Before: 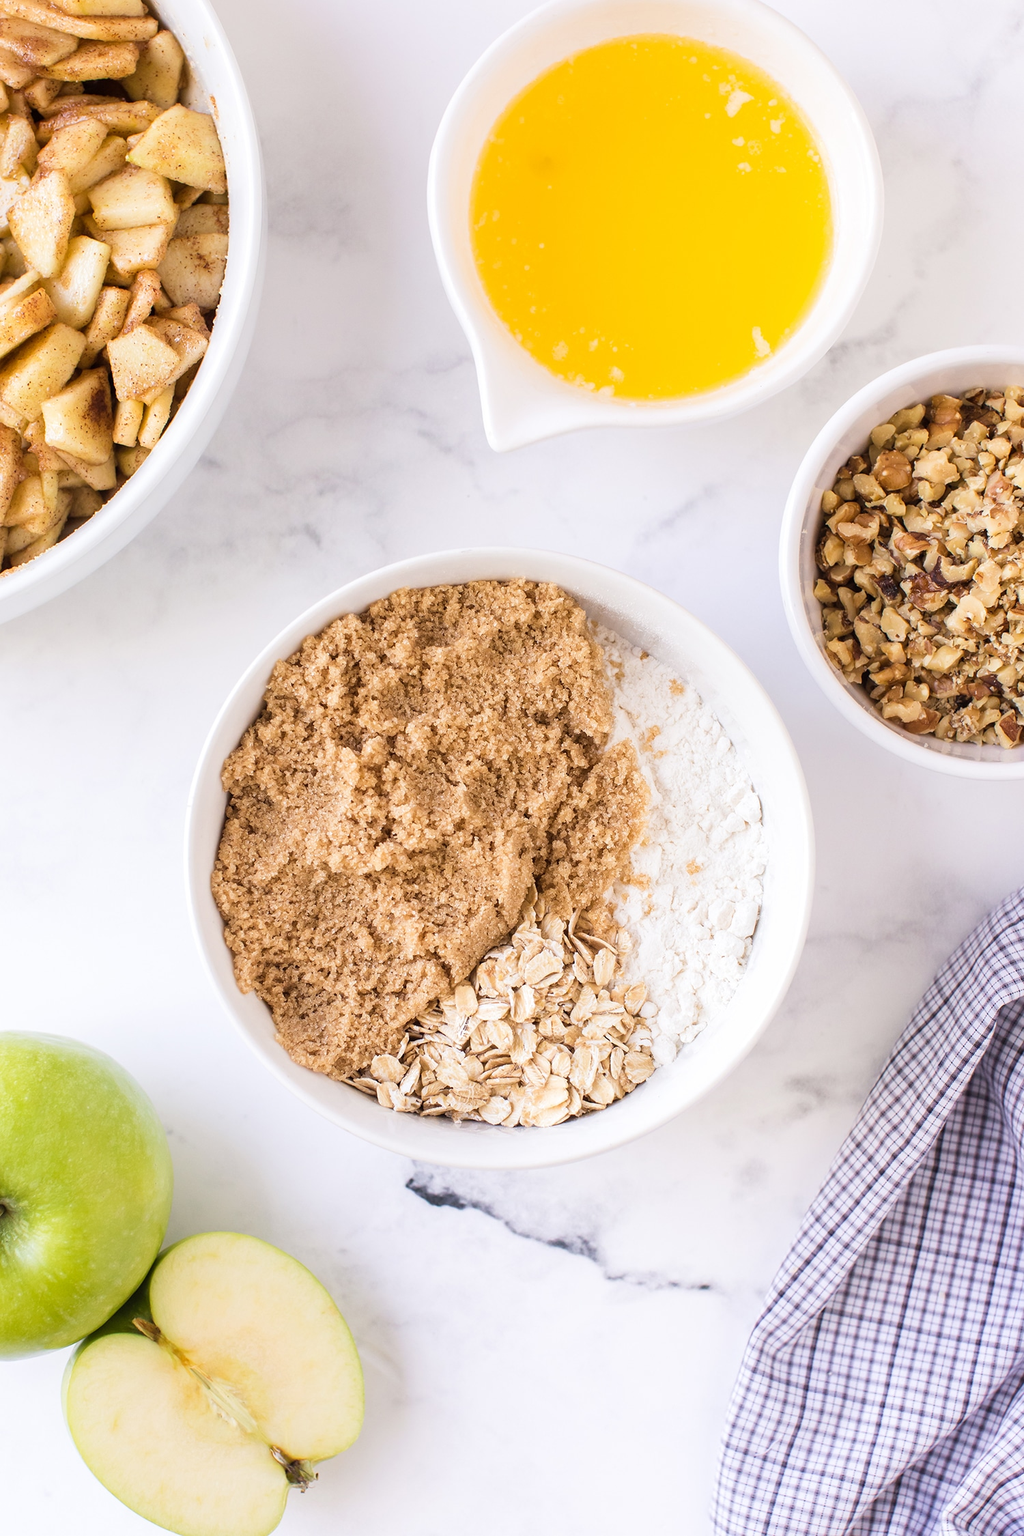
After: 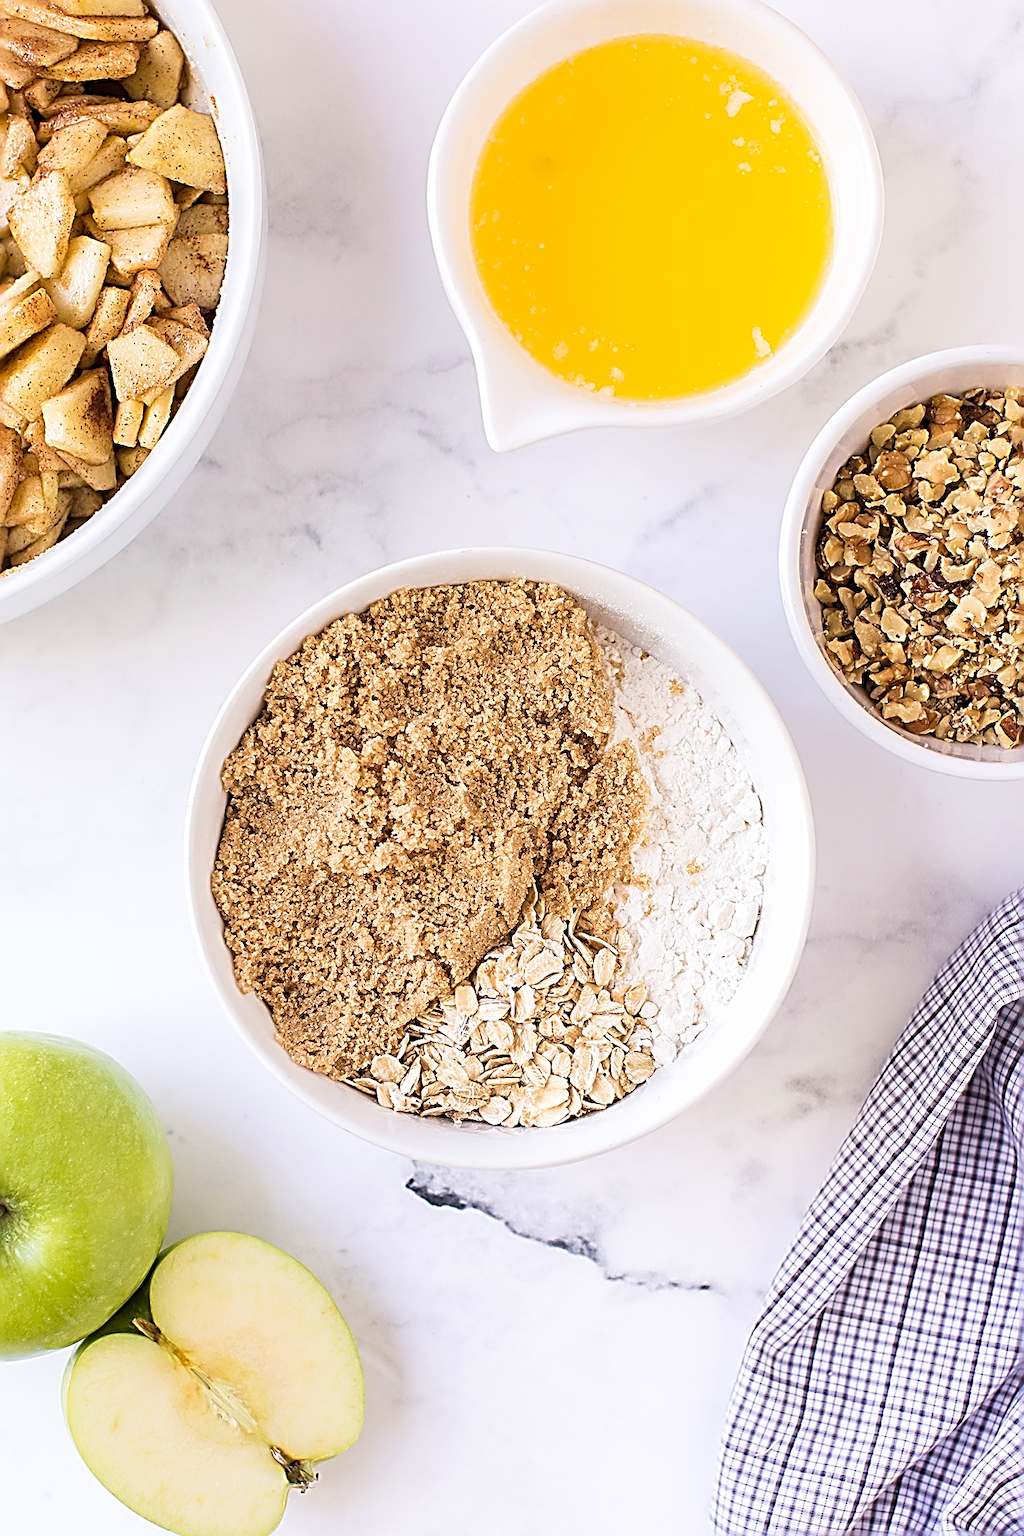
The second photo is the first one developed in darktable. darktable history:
sharpen: radius 3.158, amount 1.731
velvia: strength 15%
